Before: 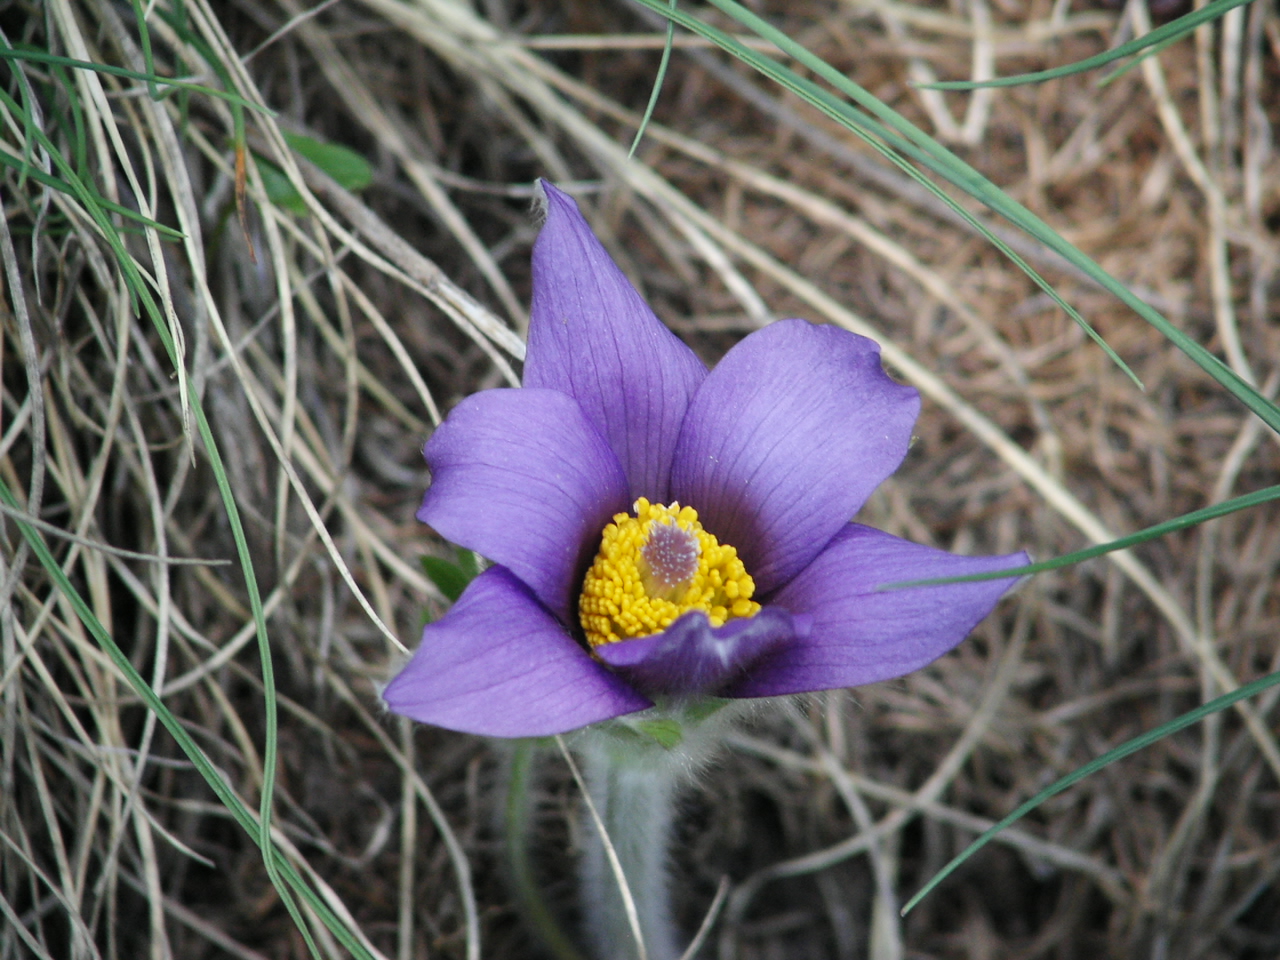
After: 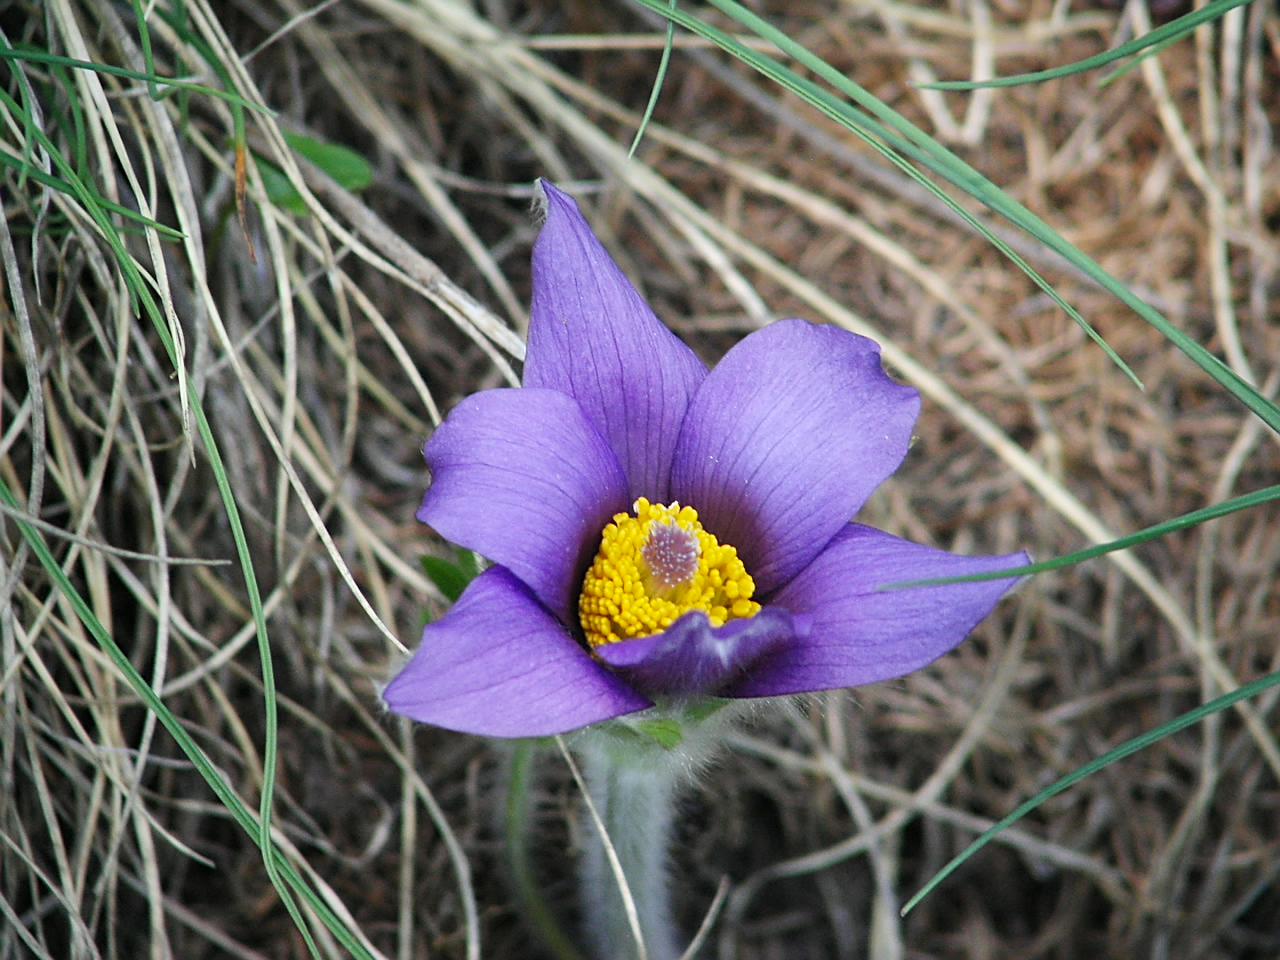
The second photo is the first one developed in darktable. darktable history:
sharpen: on, module defaults
base curve: curves: ch0 [(0, 0) (0.472, 0.508) (1, 1)], preserve colors none
contrast brightness saturation: contrast 0.036, saturation 0.159
